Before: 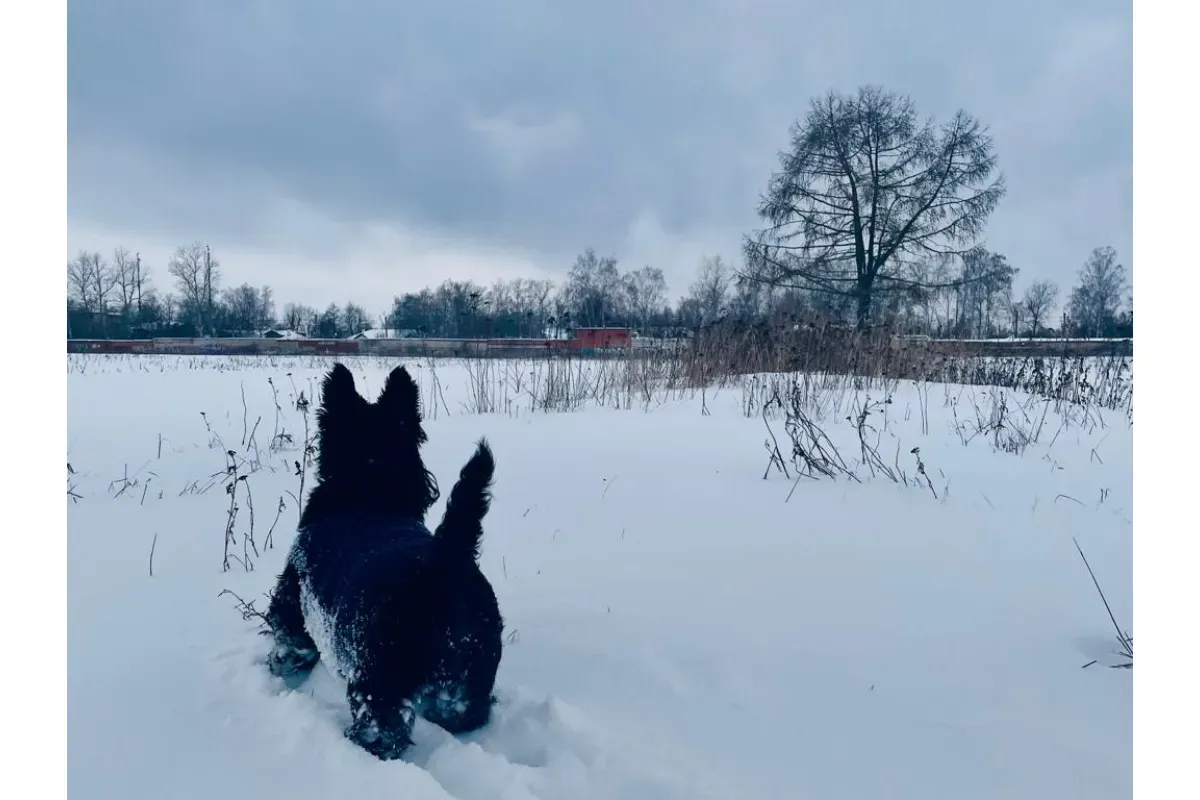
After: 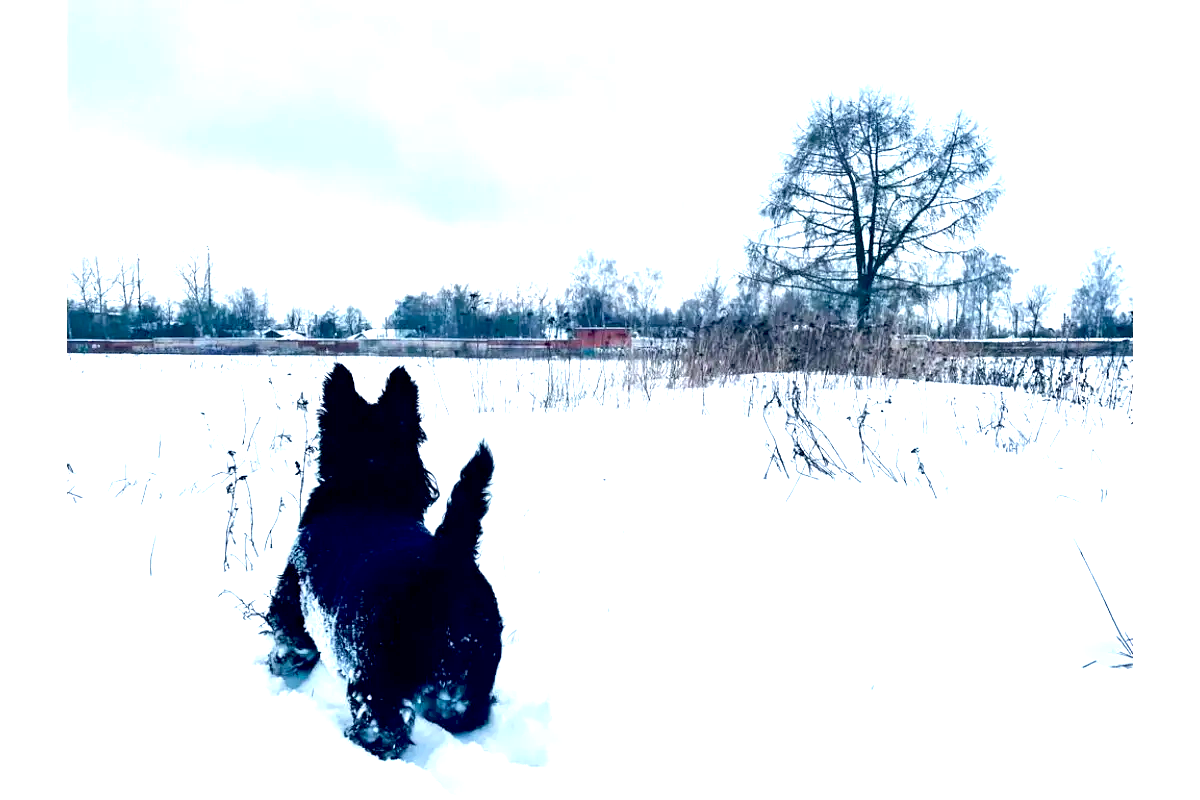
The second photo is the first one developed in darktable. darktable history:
tone equalizer: -8 EV -0.417 EV, -7 EV -0.389 EV, -6 EV -0.333 EV, -5 EV -0.222 EV, -3 EV 0.222 EV, -2 EV 0.333 EV, -1 EV 0.389 EV, +0 EV 0.417 EV, edges refinement/feathering 500, mask exposure compensation -1.57 EV, preserve details no
exposure: black level correction 0.009, exposure 1.425 EV, compensate highlight preservation false
